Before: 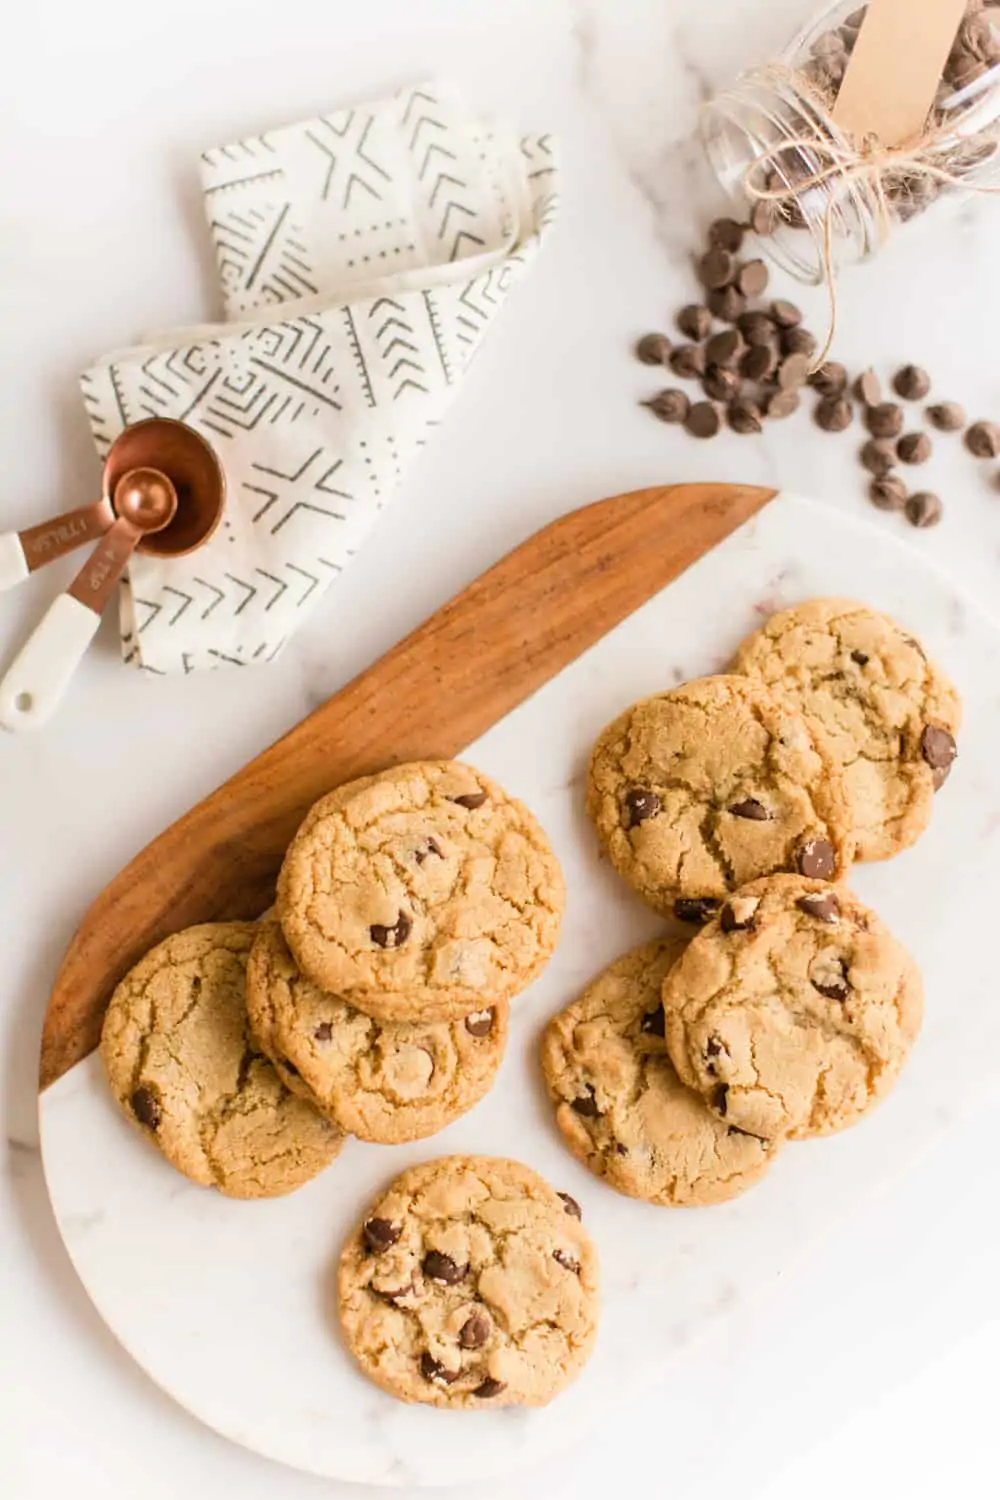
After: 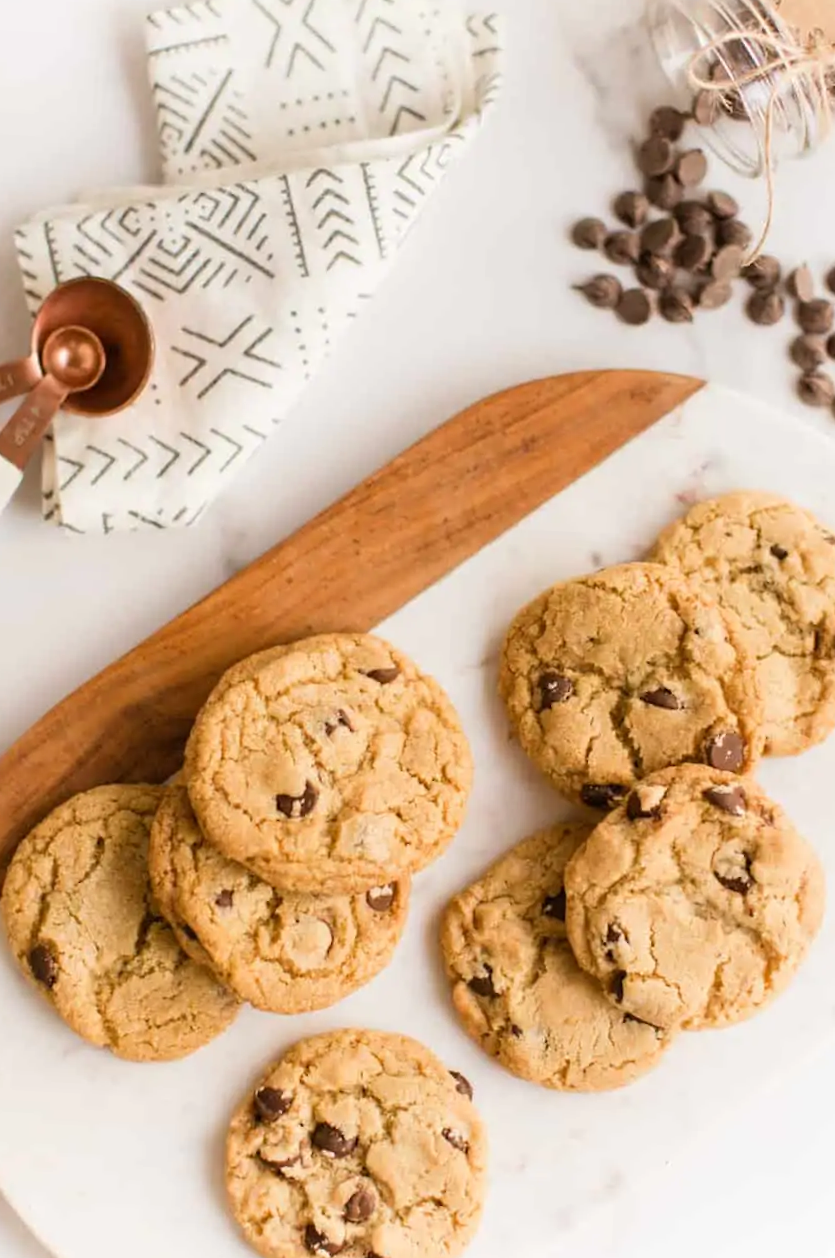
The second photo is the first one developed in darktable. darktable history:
crop and rotate: angle -2.91°, left 5.441%, top 5.157%, right 4.787%, bottom 4.638%
